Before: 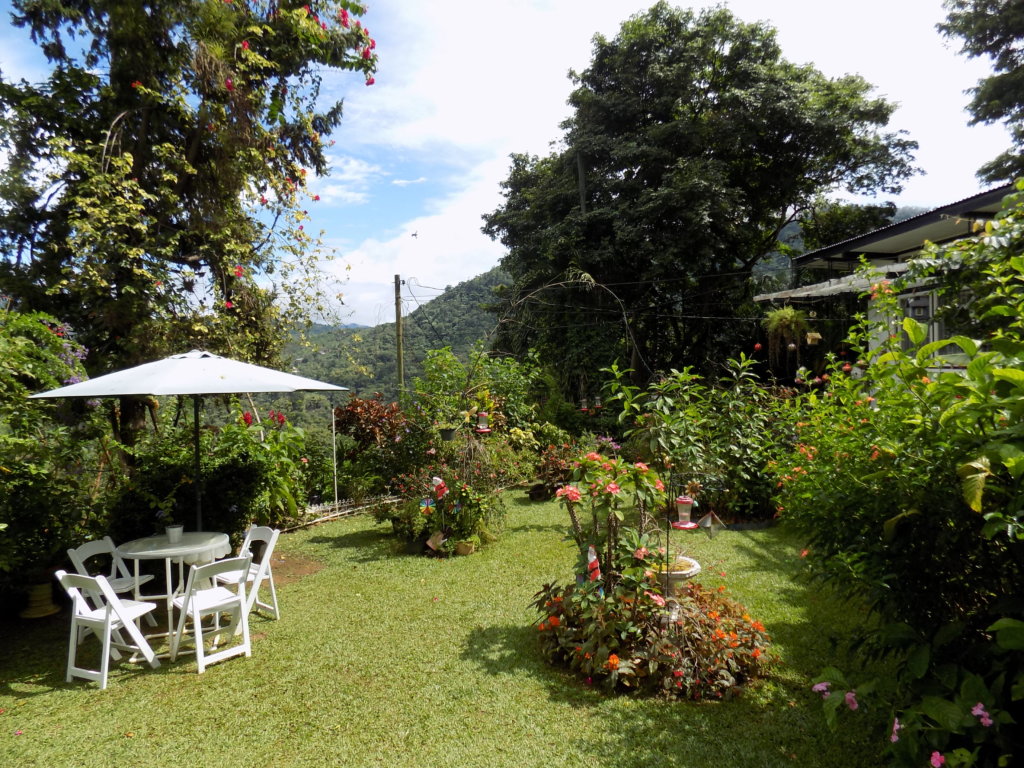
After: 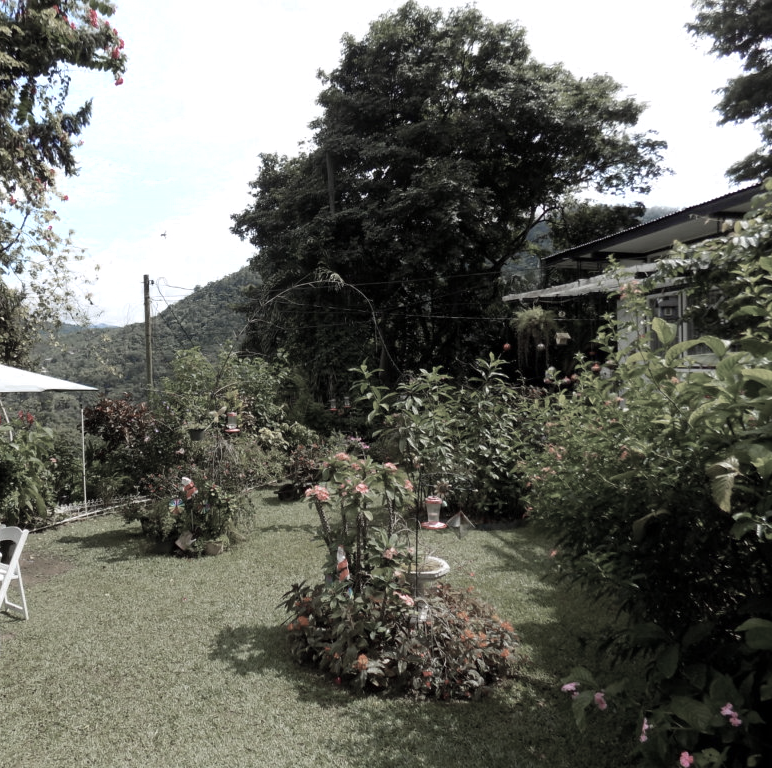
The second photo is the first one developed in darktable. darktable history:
crop and rotate: left 24.6%
color zones: curves: ch0 [(0, 0.613) (0.01, 0.613) (0.245, 0.448) (0.498, 0.529) (0.642, 0.665) (0.879, 0.777) (0.99, 0.613)]; ch1 [(0, 0.272) (0.219, 0.127) (0.724, 0.346)]
